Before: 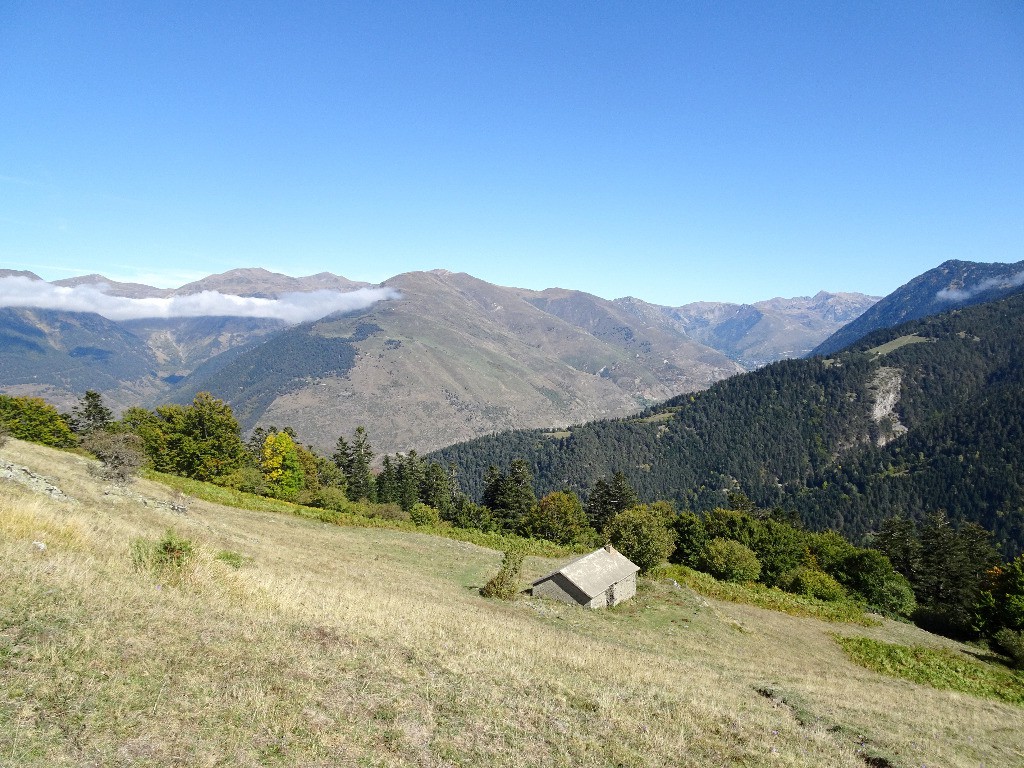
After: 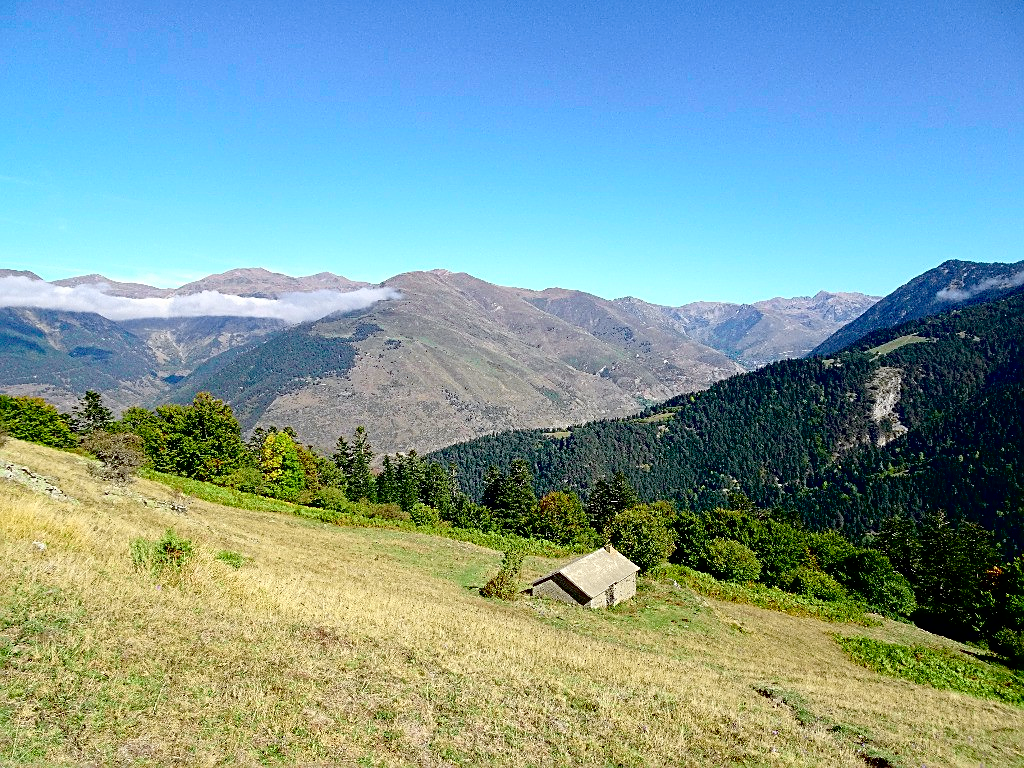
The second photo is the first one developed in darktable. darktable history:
exposure: black level correction 0.029, exposure -0.081 EV, compensate highlight preservation false
tone curve: curves: ch0 [(0, 0) (0.051, 0.047) (0.102, 0.099) (0.232, 0.249) (0.462, 0.501) (0.698, 0.761) (0.908, 0.946) (1, 1)]; ch1 [(0, 0) (0.339, 0.298) (0.402, 0.363) (0.453, 0.413) (0.485, 0.469) (0.494, 0.493) (0.504, 0.501) (0.525, 0.533) (0.563, 0.591) (0.597, 0.631) (1, 1)]; ch2 [(0, 0) (0.48, 0.48) (0.504, 0.5) (0.539, 0.554) (0.59, 0.628) (0.642, 0.682) (0.824, 0.815) (1, 1)], color space Lab, independent channels, preserve colors none
haze removal: compatibility mode true, adaptive false
sharpen: radius 1.951
